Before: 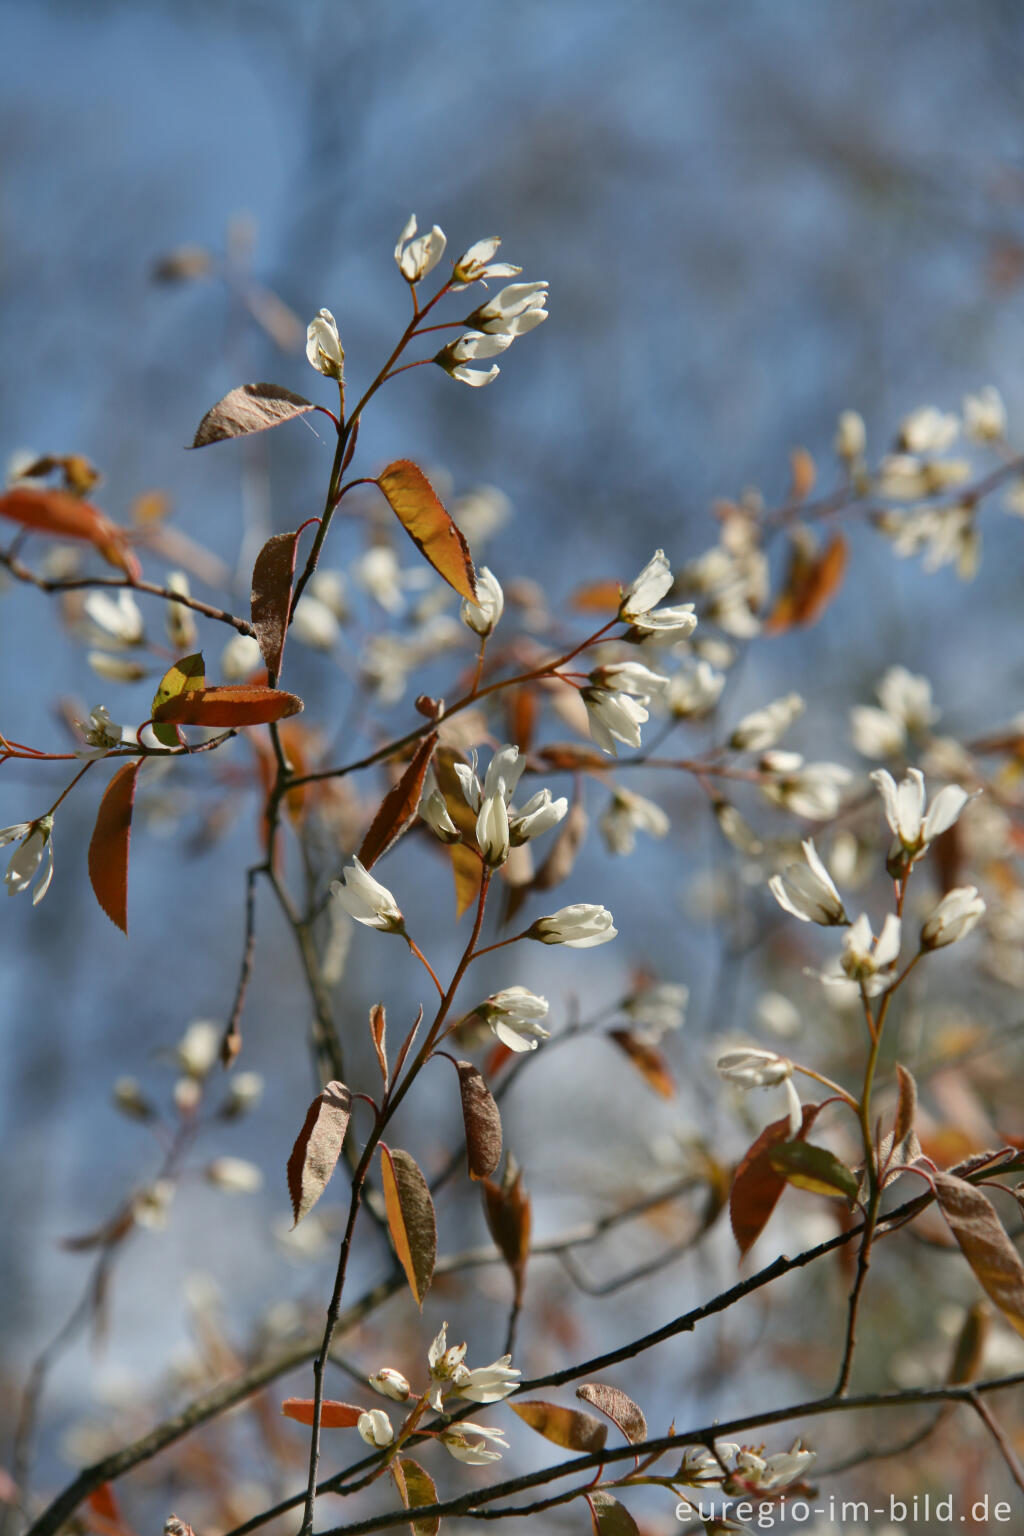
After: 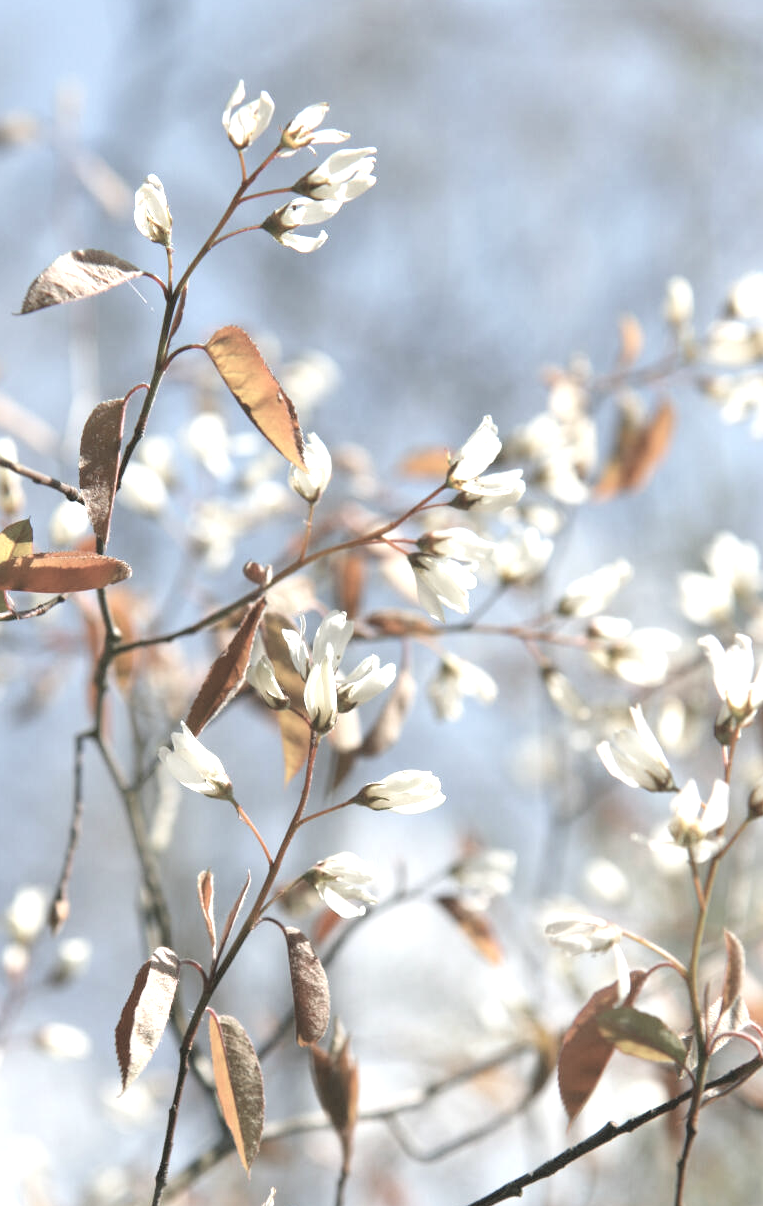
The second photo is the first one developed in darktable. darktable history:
crop: left 16.815%, top 8.784%, right 8.648%, bottom 12.681%
contrast brightness saturation: brightness 0.188, saturation -0.519
exposure: black level correction -0.001, exposure 1.349 EV, compensate highlight preservation false
